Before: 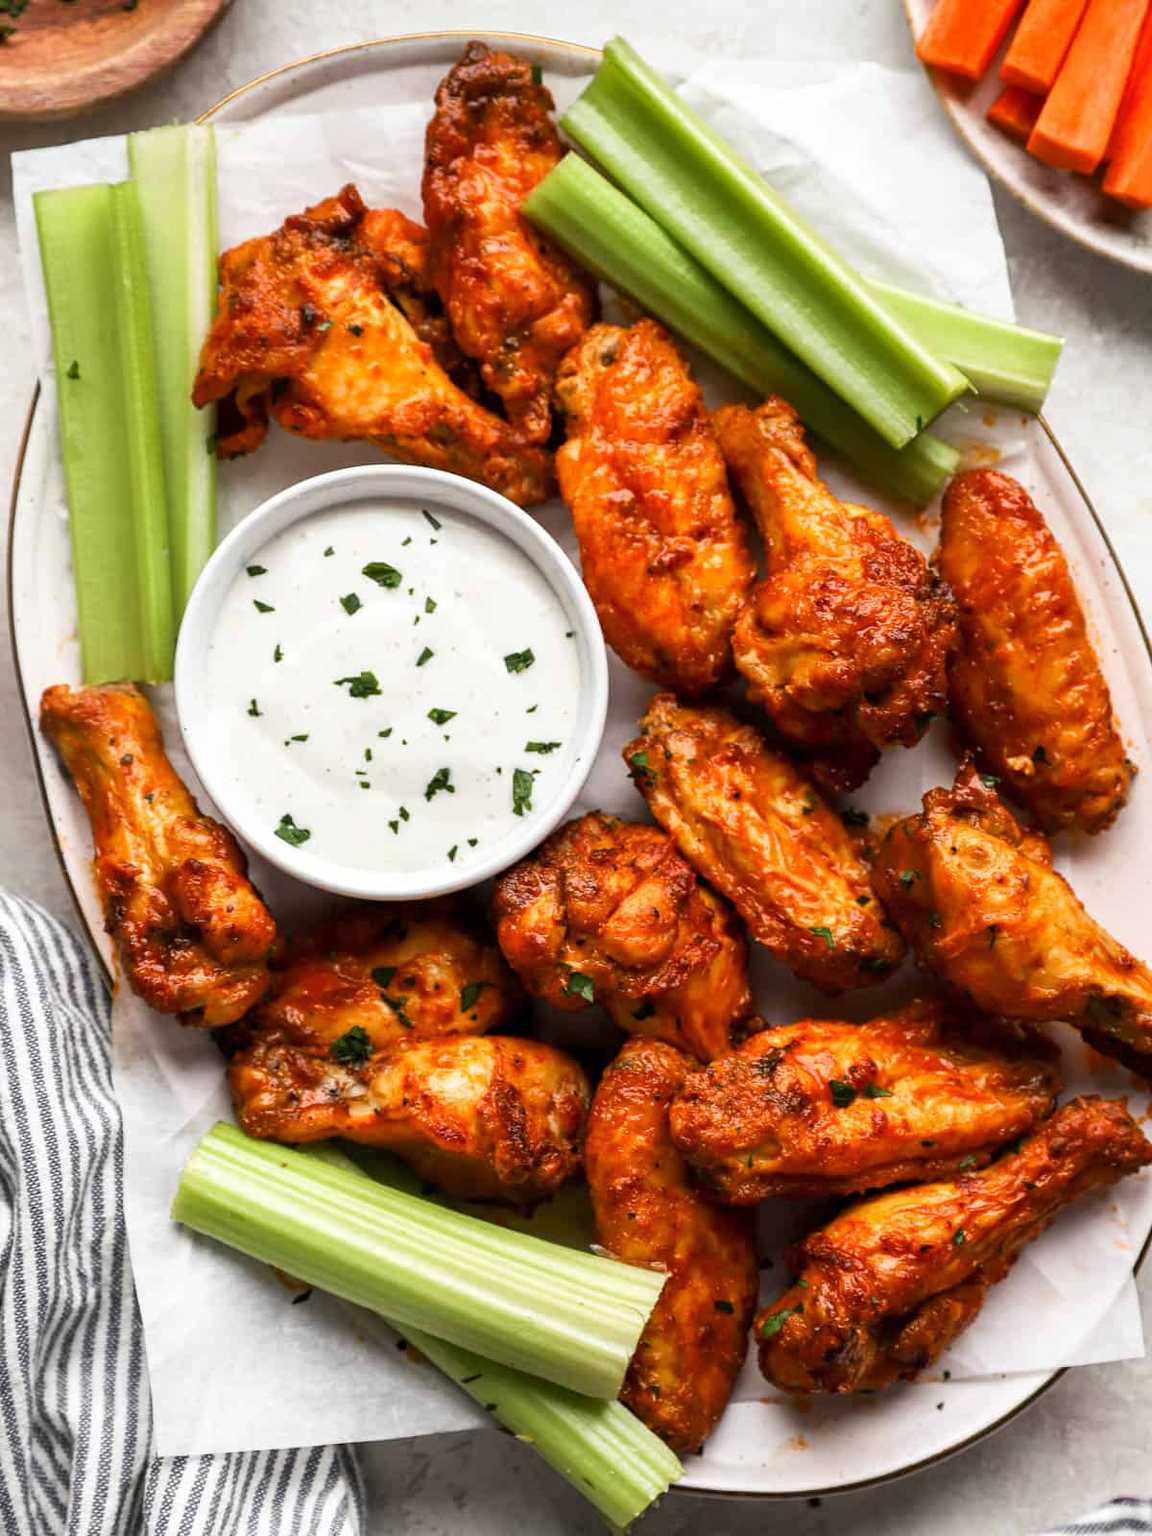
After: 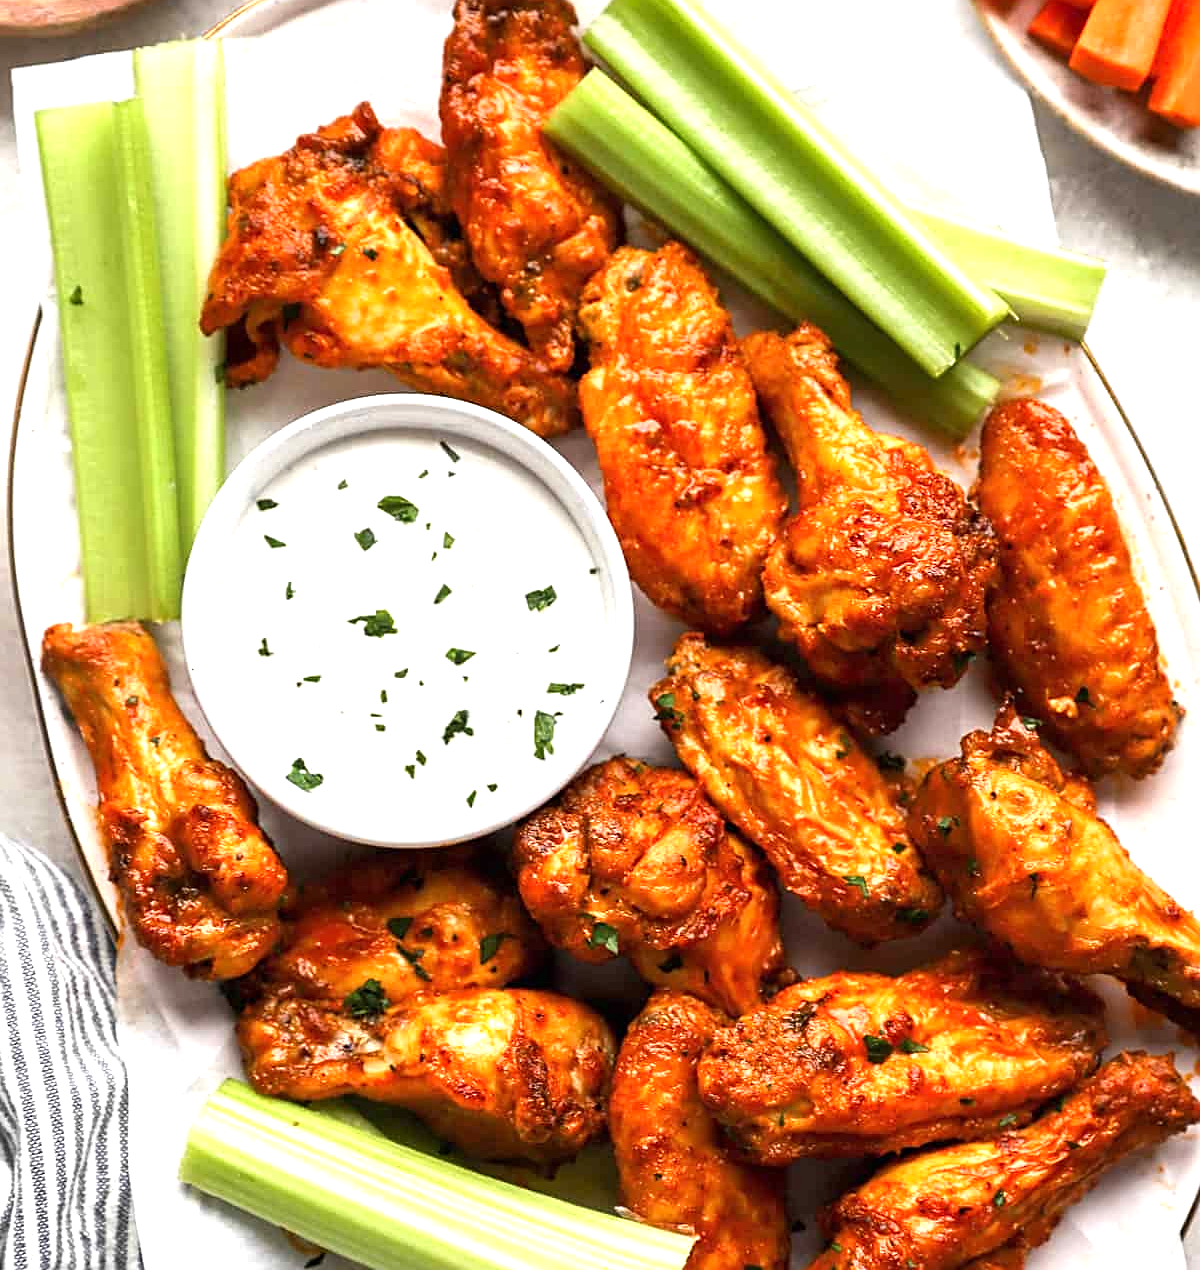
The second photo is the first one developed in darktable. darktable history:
crop and rotate: top 5.667%, bottom 14.937%
exposure: black level correction 0, exposure 0.7 EV, compensate exposure bias true, compensate highlight preservation false
sharpen: on, module defaults
